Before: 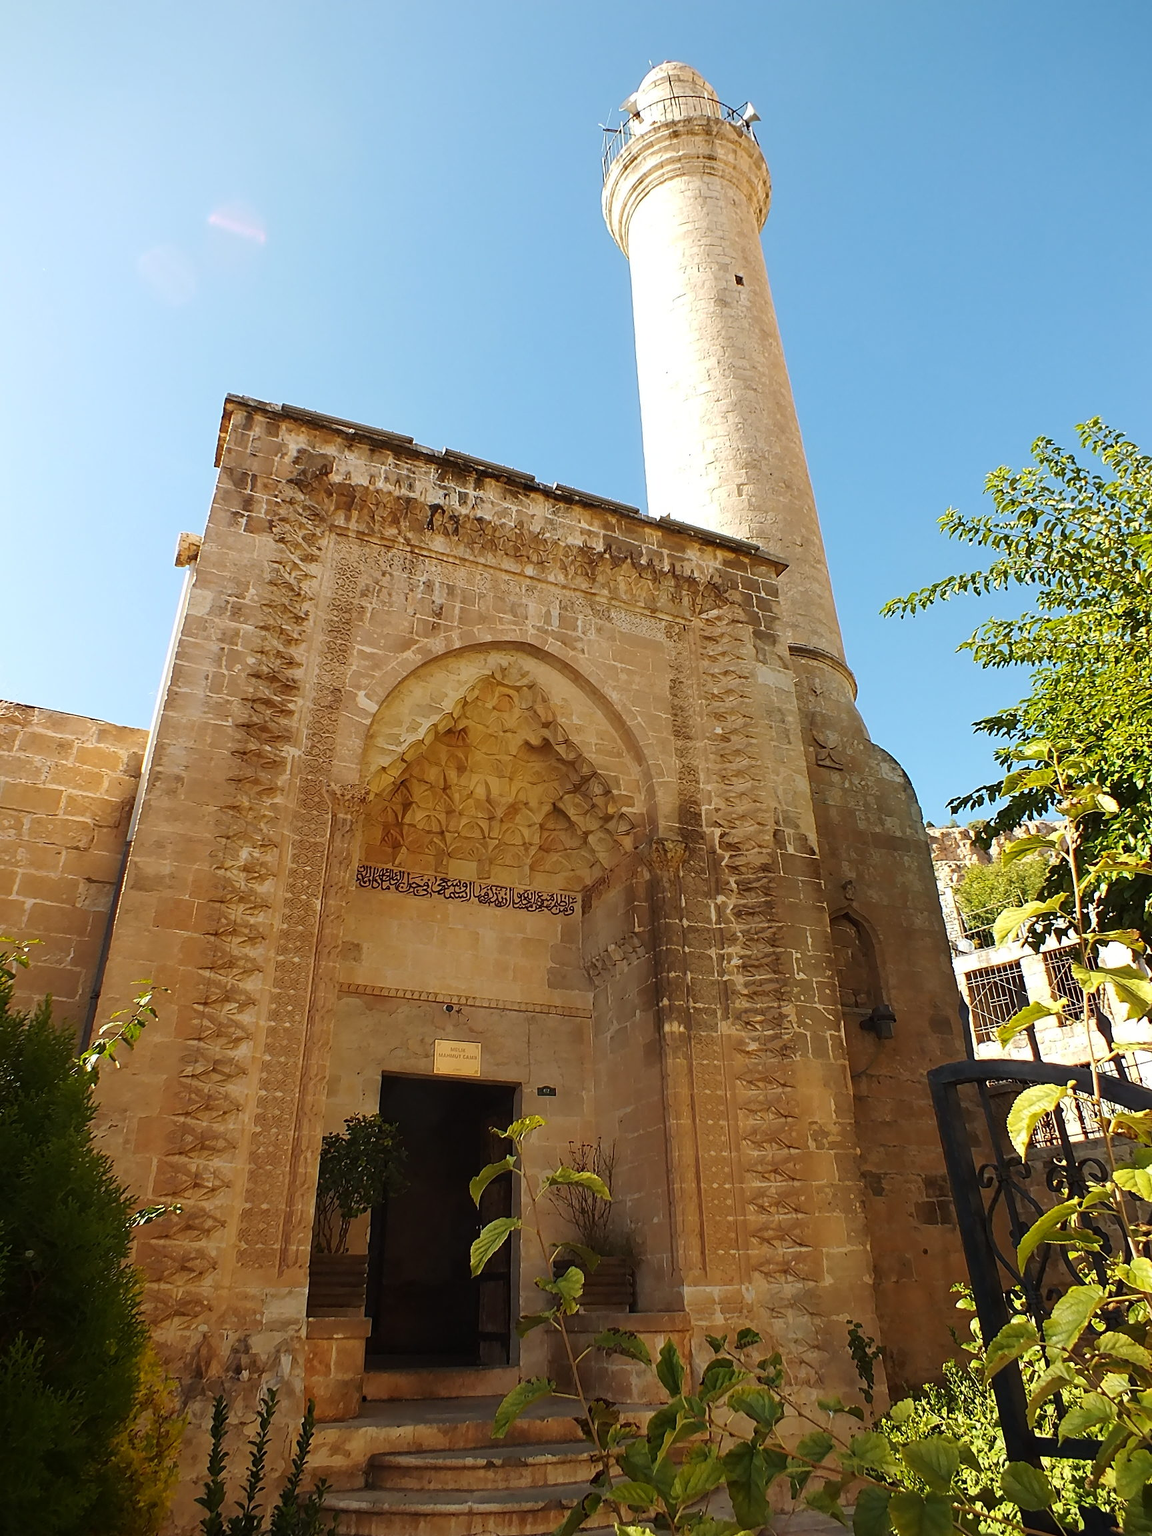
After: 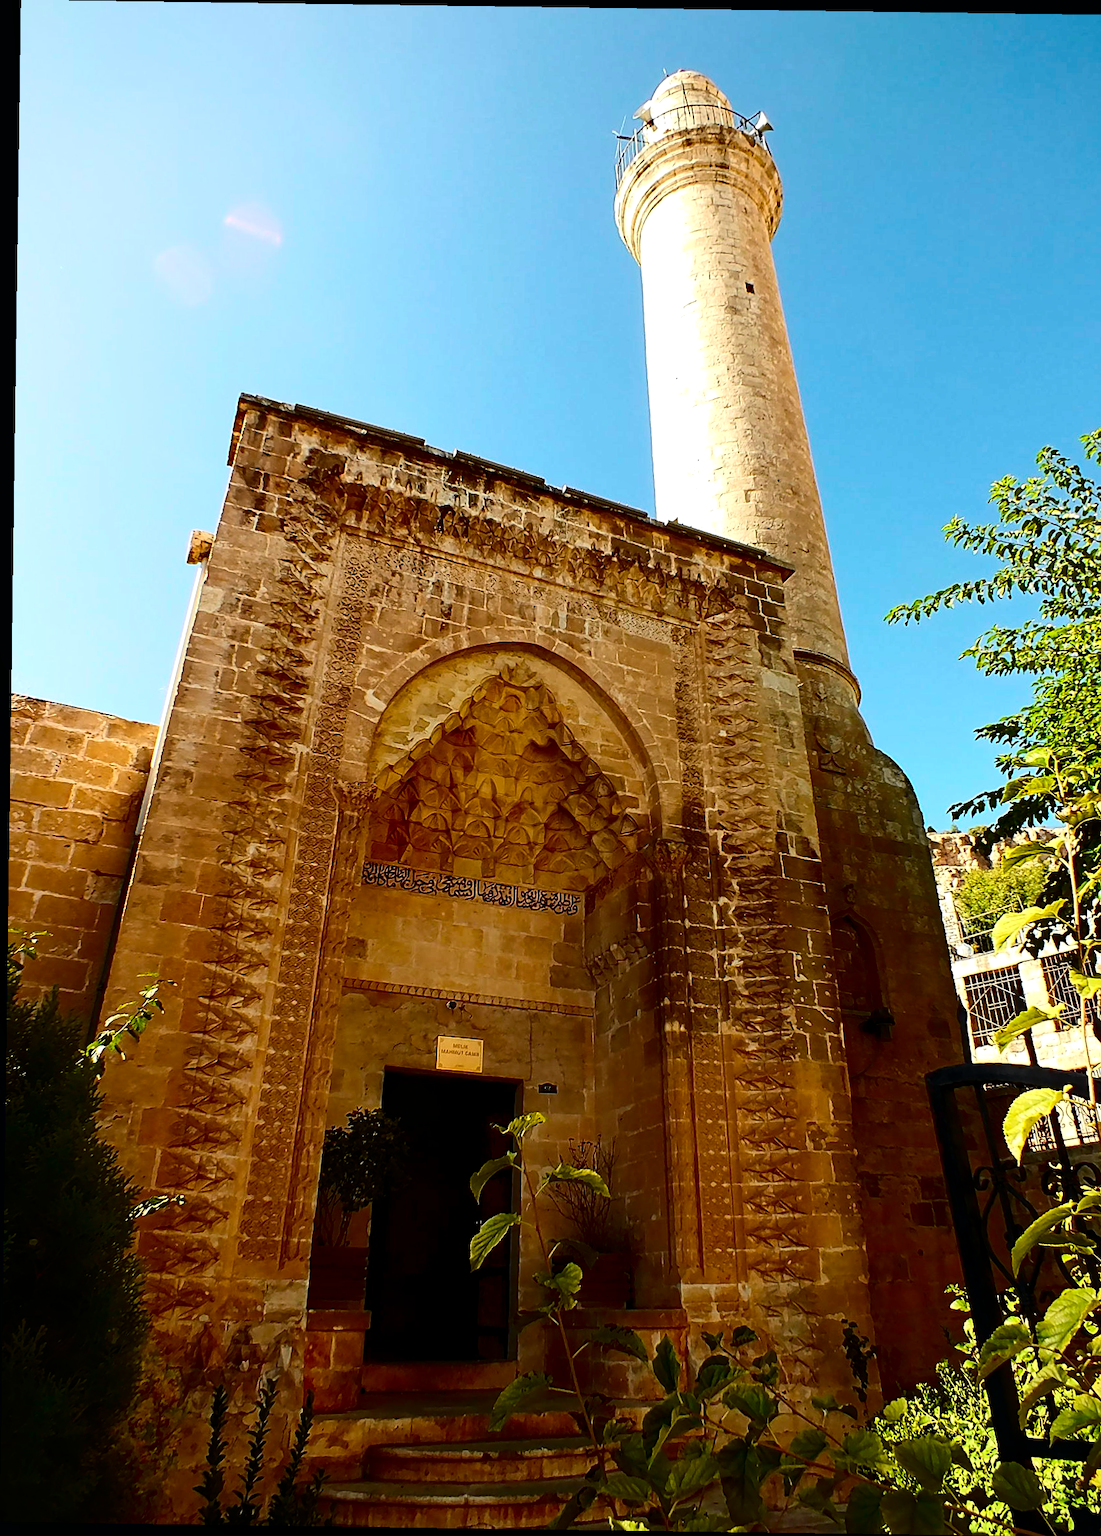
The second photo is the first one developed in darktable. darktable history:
haze removal: strength 0.25, distance 0.25, compatibility mode true, adaptive false
crop and rotate: right 5.167%
contrast brightness saturation: contrast 0.22, brightness -0.19, saturation 0.24
exposure: compensate highlight preservation false
rotate and perspective: rotation 0.8°, automatic cropping off
local contrast: highlights 100%, shadows 100%, detail 120%, midtone range 0.2
tone curve: curves: ch0 [(0, 0.009) (0.037, 0.035) (0.131, 0.126) (0.275, 0.28) (0.476, 0.514) (0.617, 0.667) (0.704, 0.759) (0.813, 0.863) (0.911, 0.931) (0.997, 1)]; ch1 [(0, 0) (0.318, 0.271) (0.444, 0.438) (0.493, 0.496) (0.508, 0.5) (0.534, 0.535) (0.57, 0.582) (0.65, 0.664) (0.746, 0.764) (1, 1)]; ch2 [(0, 0) (0.246, 0.24) (0.36, 0.381) (0.415, 0.434) (0.476, 0.492) (0.502, 0.499) (0.522, 0.518) (0.533, 0.534) (0.586, 0.598) (0.634, 0.643) (0.706, 0.717) (0.853, 0.83) (1, 0.951)], color space Lab, independent channels, preserve colors none
